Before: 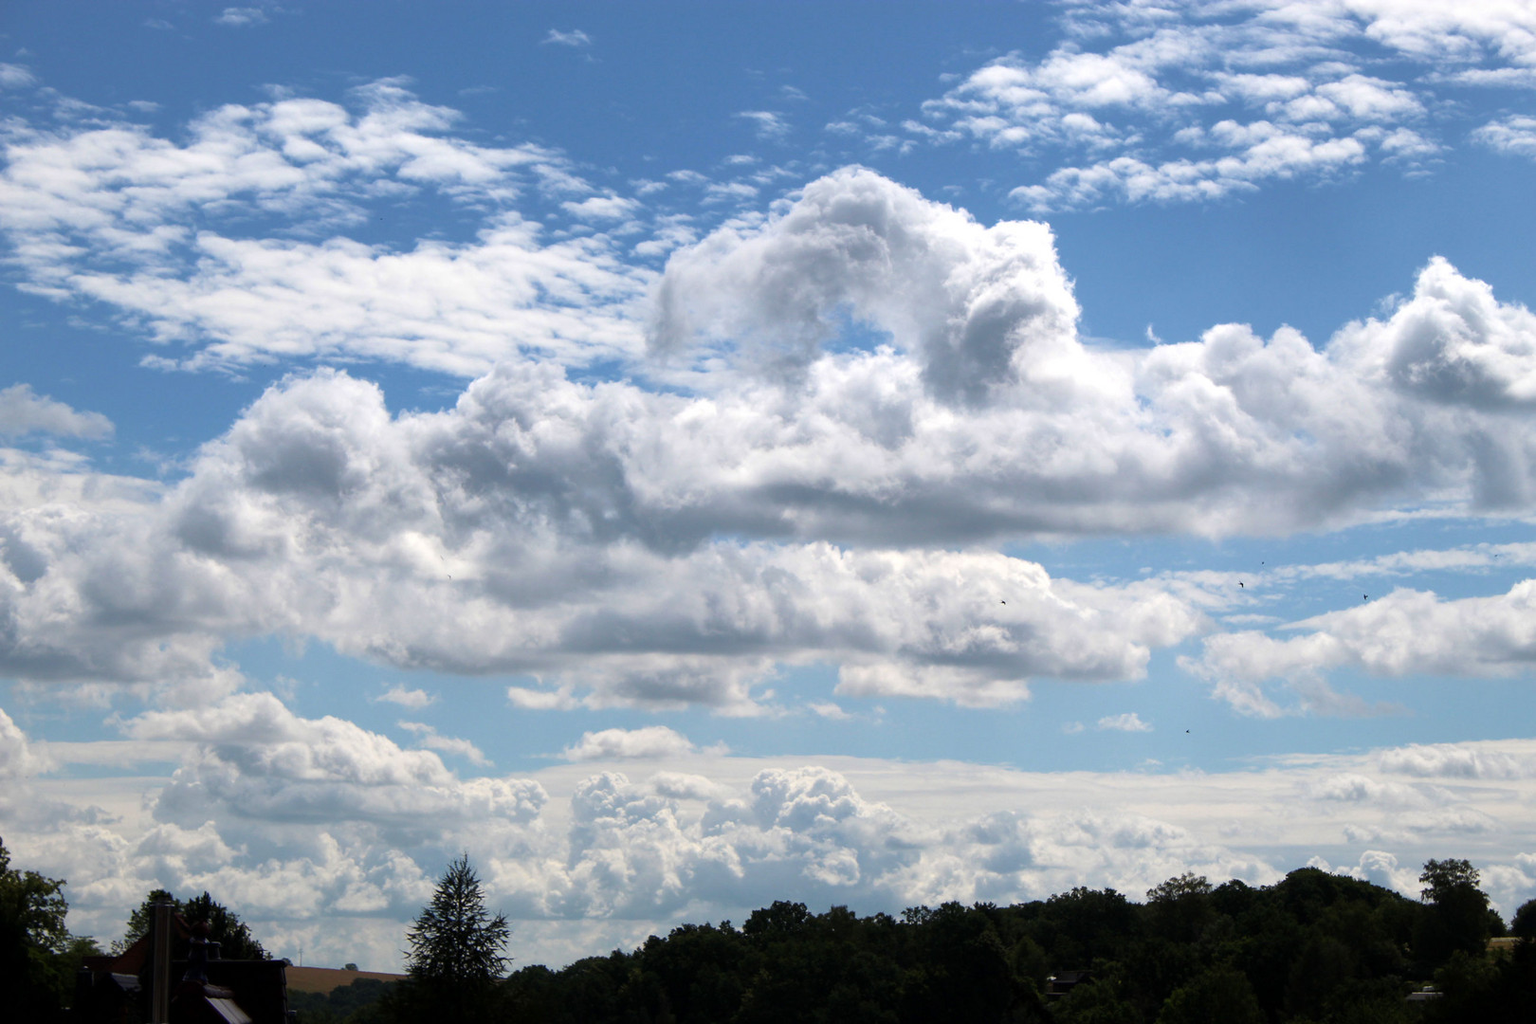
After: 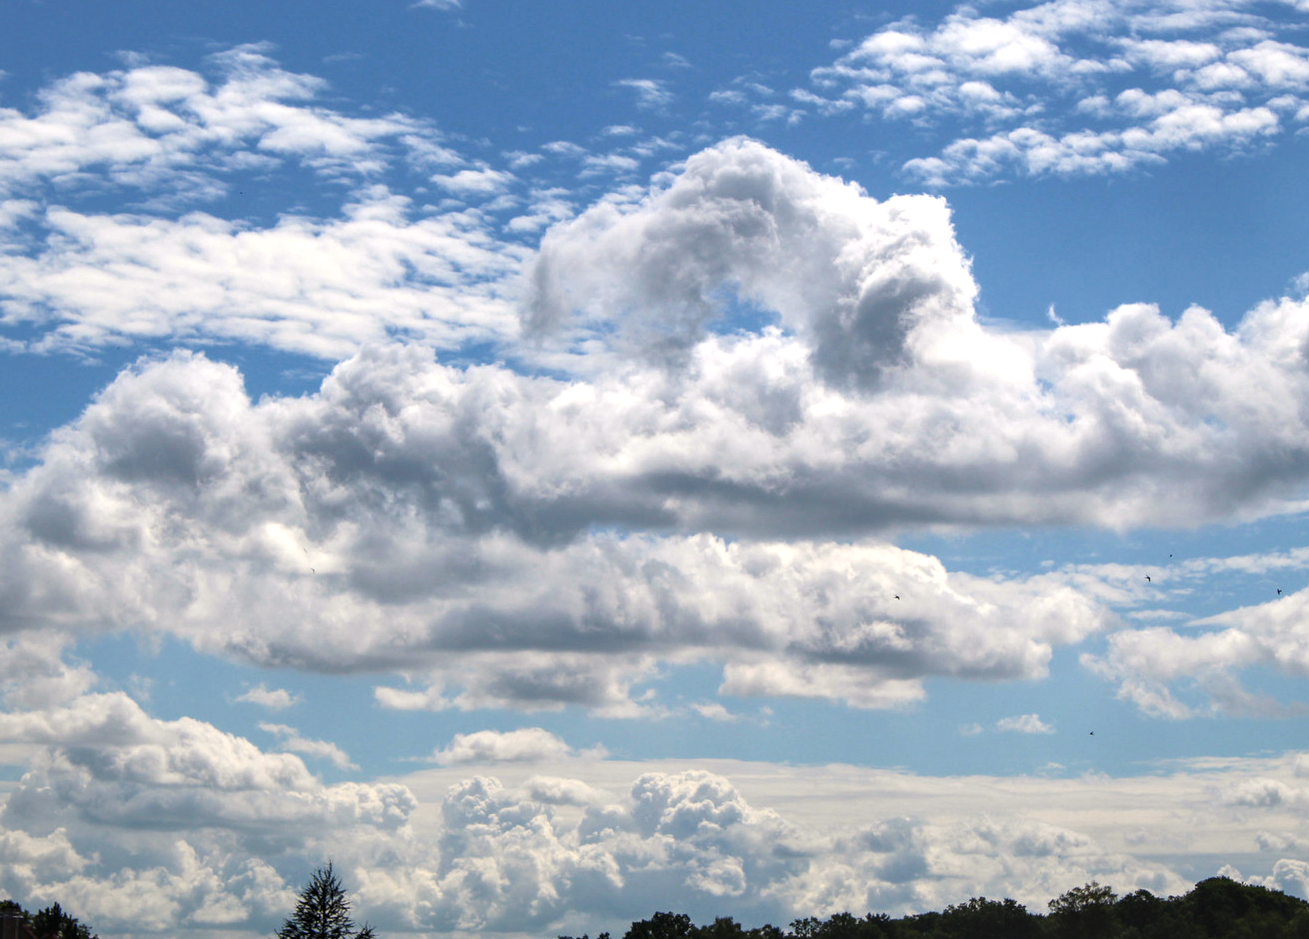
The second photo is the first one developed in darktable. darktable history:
color correction: highlights a* 0.595, highlights b* 2.74, saturation 1.1
crop: left 9.951%, top 3.594%, right 9.223%, bottom 9.376%
local contrast: on, module defaults
